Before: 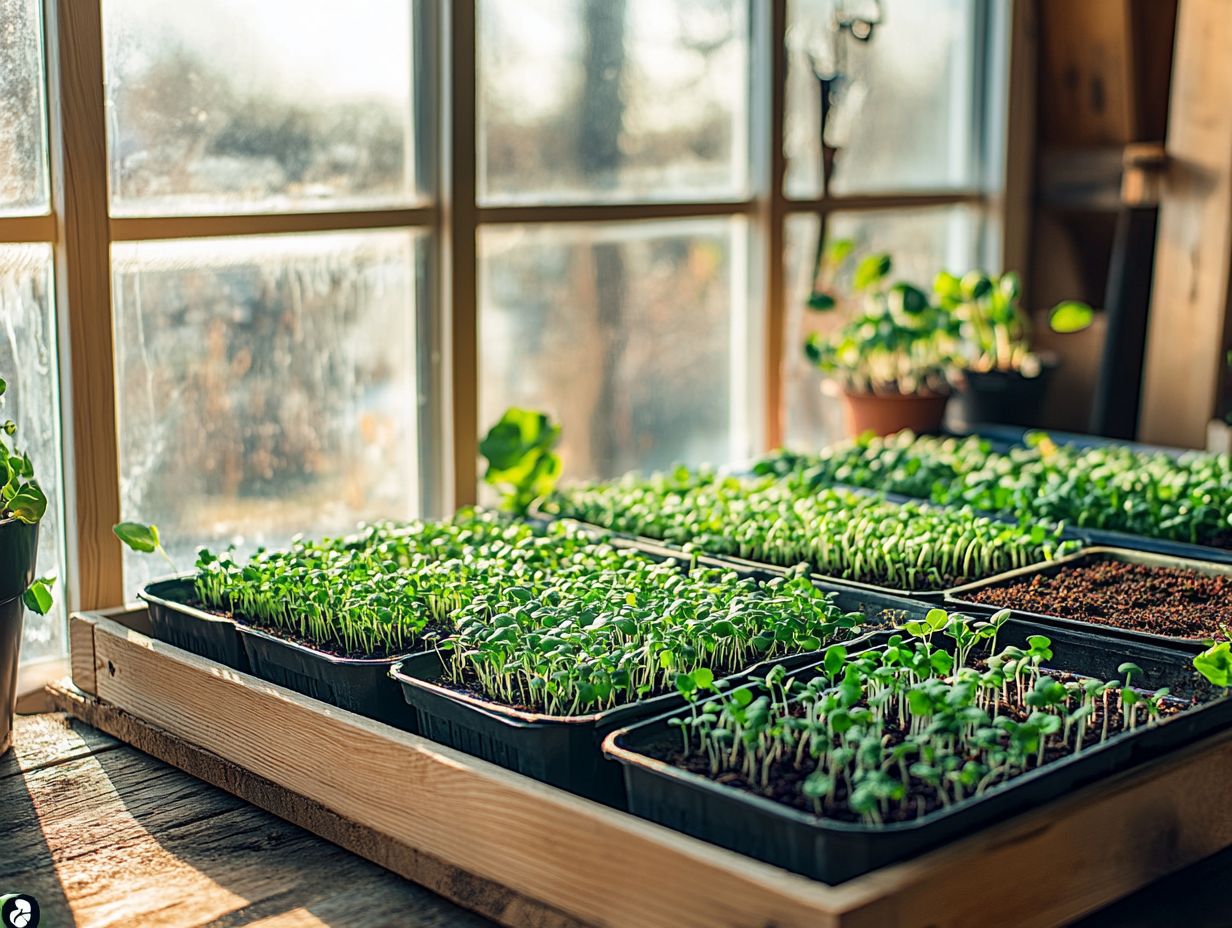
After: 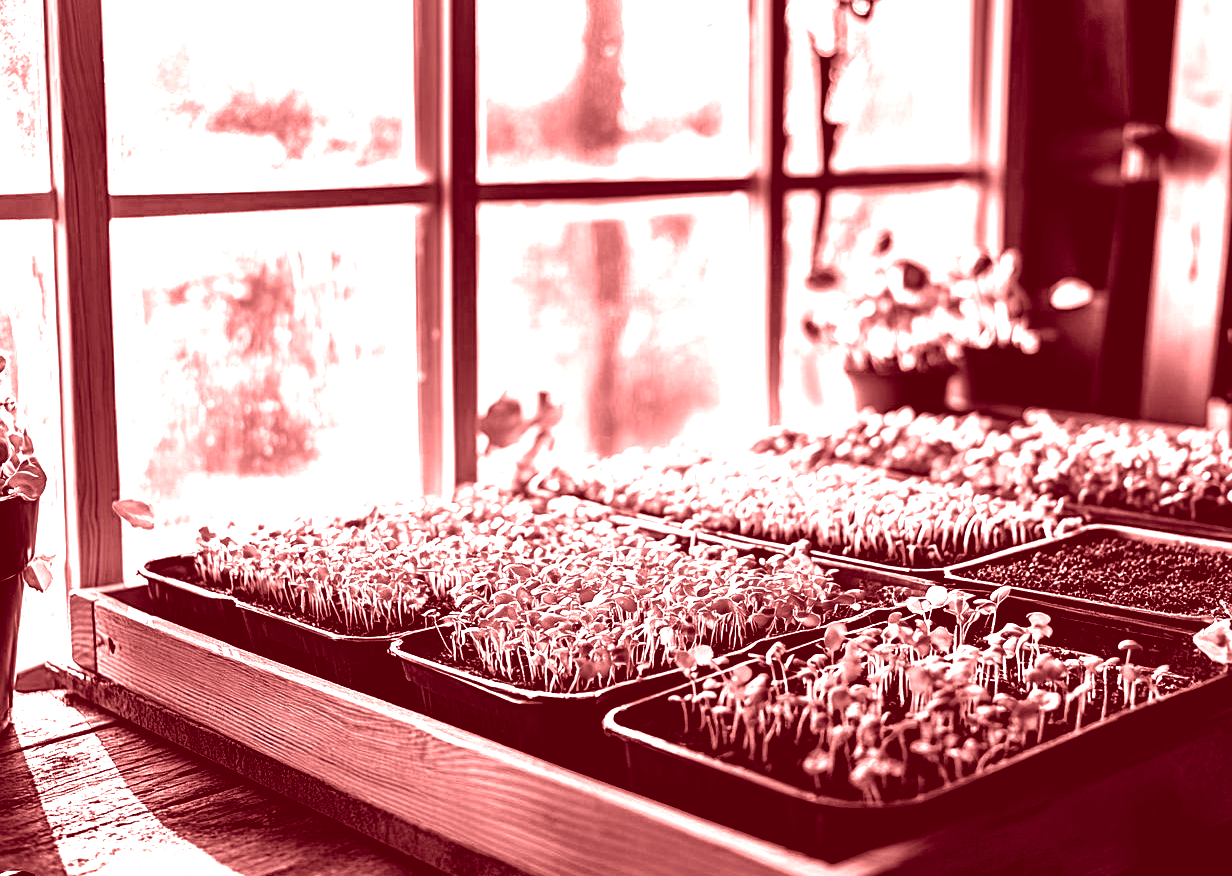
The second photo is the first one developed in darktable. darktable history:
colorize: saturation 60%, source mix 100%
color balance rgb: shadows lift › luminance -18.76%, shadows lift › chroma 35.44%, power › luminance -3.76%, power › hue 142.17°, highlights gain › chroma 7.5%, highlights gain › hue 184.75°, global offset › luminance -0.52%, global offset › chroma 0.91%, global offset › hue 173.36°, shadows fall-off 300%, white fulcrum 2 EV, highlights fall-off 300%, linear chroma grading › shadows 17.19%, linear chroma grading › highlights 61.12%, linear chroma grading › global chroma 50%, hue shift -150.52°, perceptual brilliance grading › global brilliance 12%, mask middle-gray fulcrum 100%, contrast gray fulcrum 38.43%, contrast 35.15%, saturation formula JzAzBz (2021)
crop and rotate: top 2.479%, bottom 3.018%
exposure: black level correction 0, exposure 0.877 EV, compensate exposure bias true, compensate highlight preservation false
